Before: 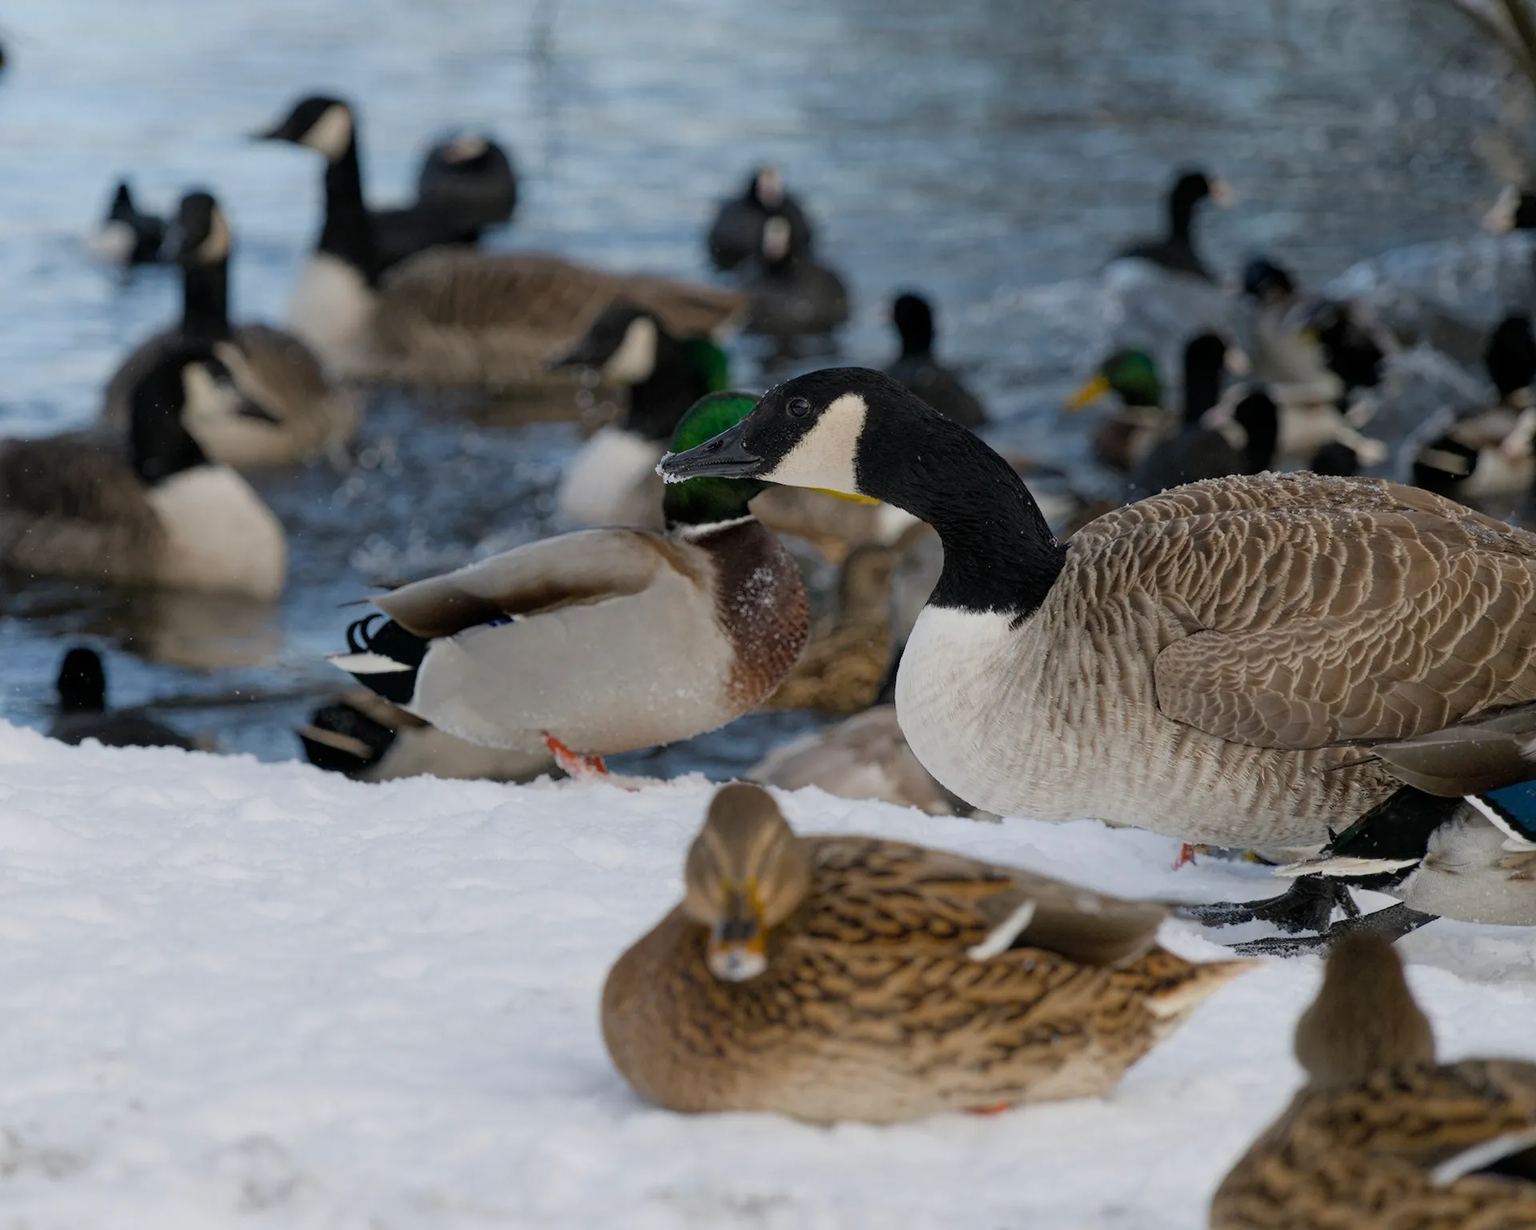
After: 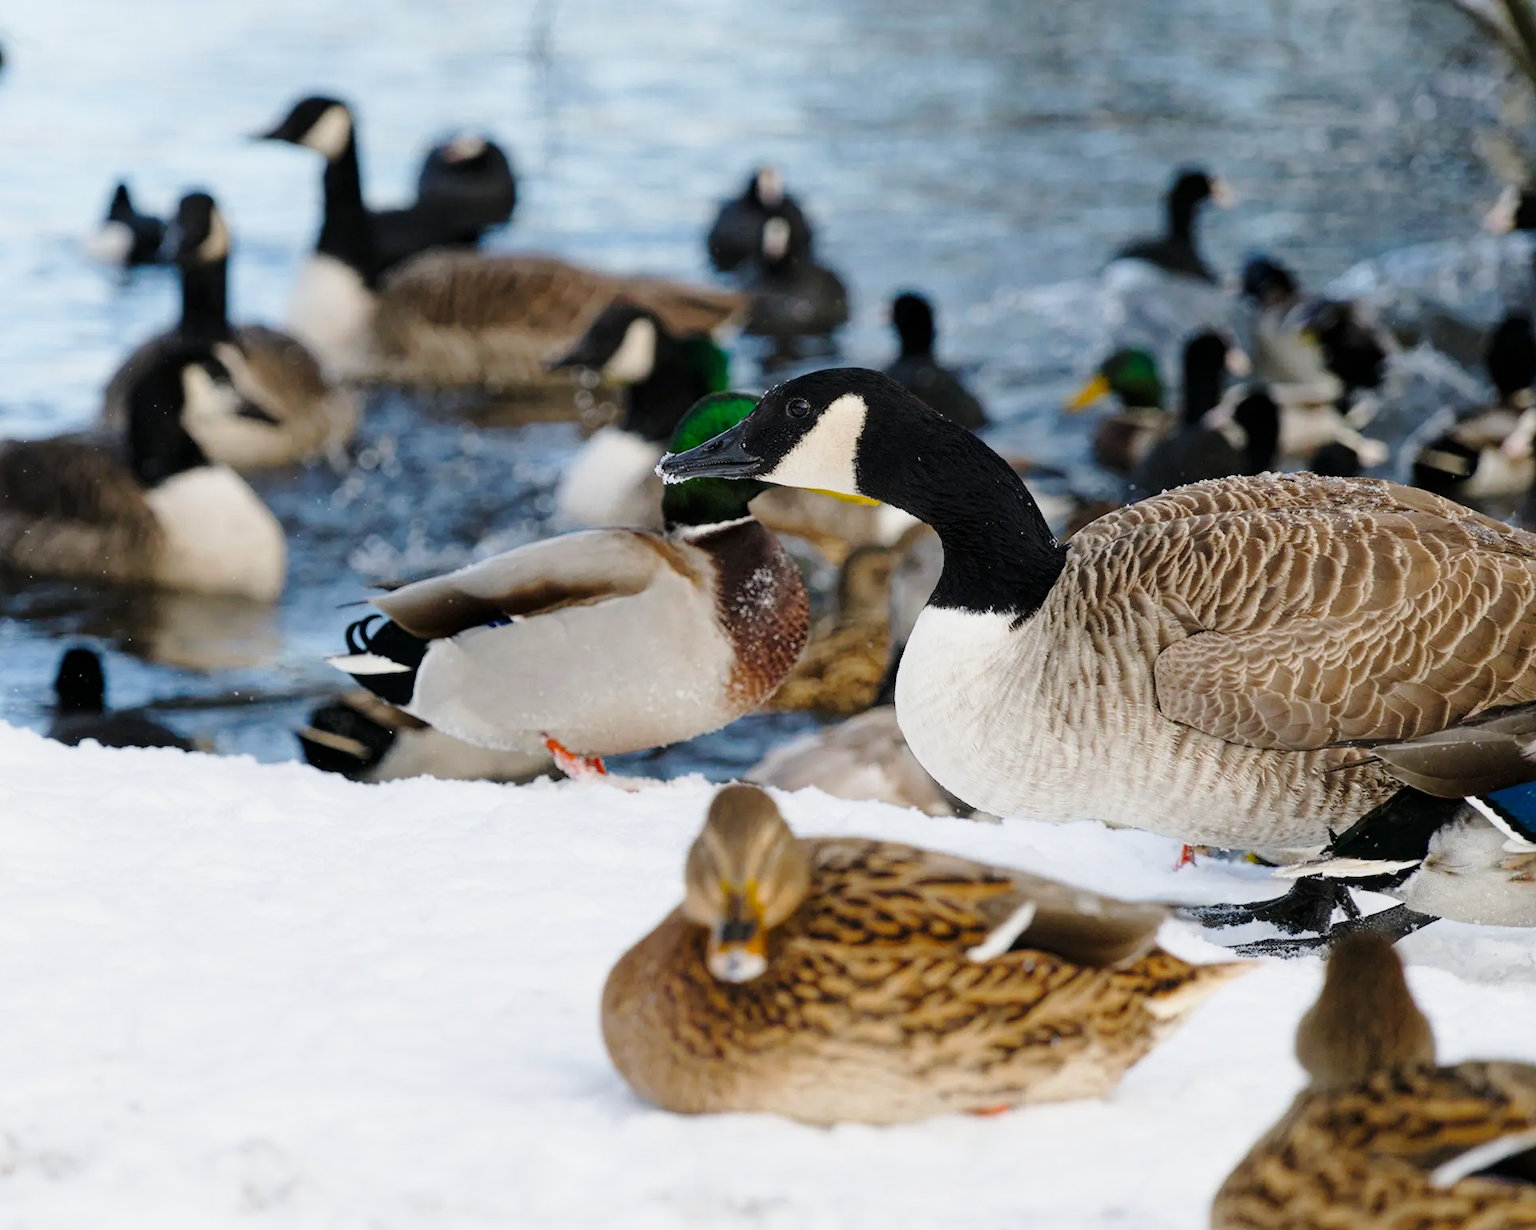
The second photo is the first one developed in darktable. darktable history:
crop and rotate: left 0.139%, bottom 0.001%
base curve: curves: ch0 [(0, 0) (0.028, 0.03) (0.121, 0.232) (0.46, 0.748) (0.859, 0.968) (1, 1)], preserve colors none
